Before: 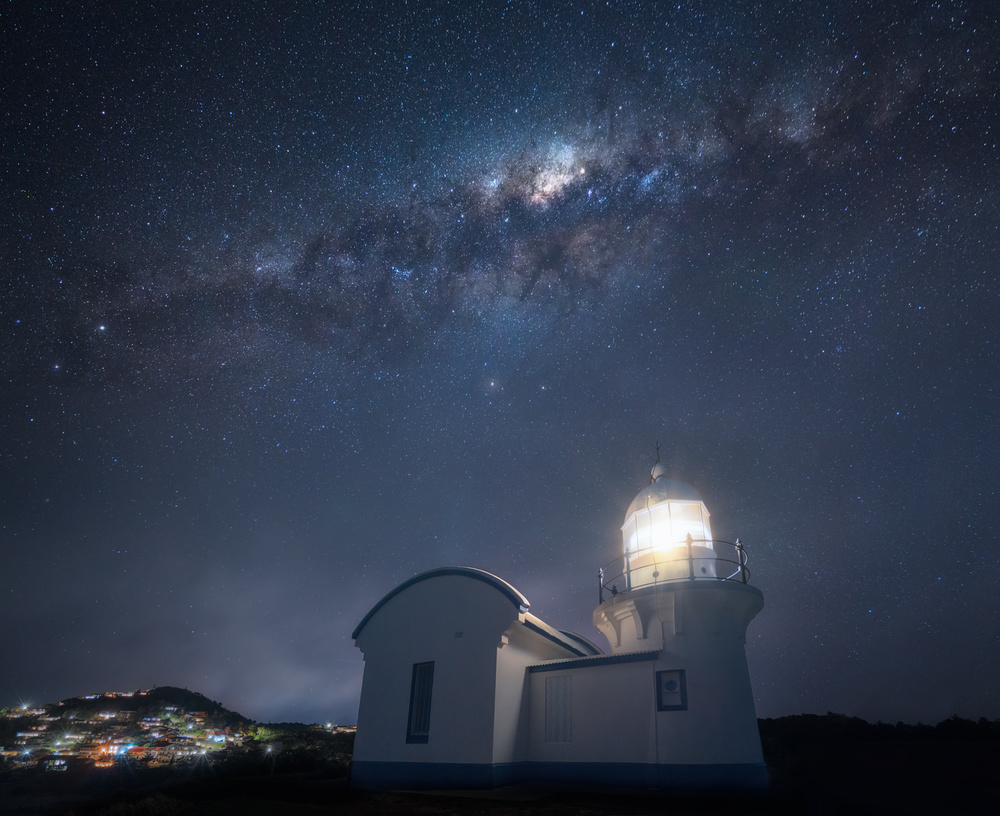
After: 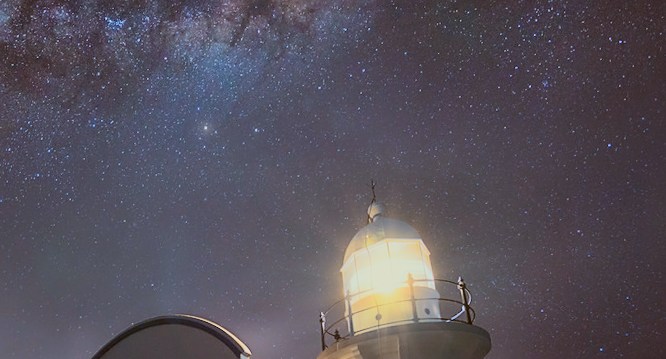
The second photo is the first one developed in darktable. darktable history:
sharpen: on, module defaults
color correction: highlights a* -5.3, highlights b* 9.8, shadows a* 9.8, shadows b* 24.26
rotate and perspective: rotation -1.68°, lens shift (vertical) -0.146, crop left 0.049, crop right 0.912, crop top 0.032, crop bottom 0.96
color balance rgb: linear chroma grading › global chroma 1.5%, linear chroma grading › mid-tones -1%, perceptual saturation grading › global saturation -3%, perceptual saturation grading › shadows -2%
crop and rotate: left 27.938%, top 27.046%, bottom 27.046%
shadows and highlights: shadows -20, white point adjustment -2, highlights -35
filmic rgb: black relative exposure -7.65 EV, white relative exposure 4.56 EV, hardness 3.61
contrast brightness saturation: contrast 0.2, brightness 0.2, saturation 0.8
